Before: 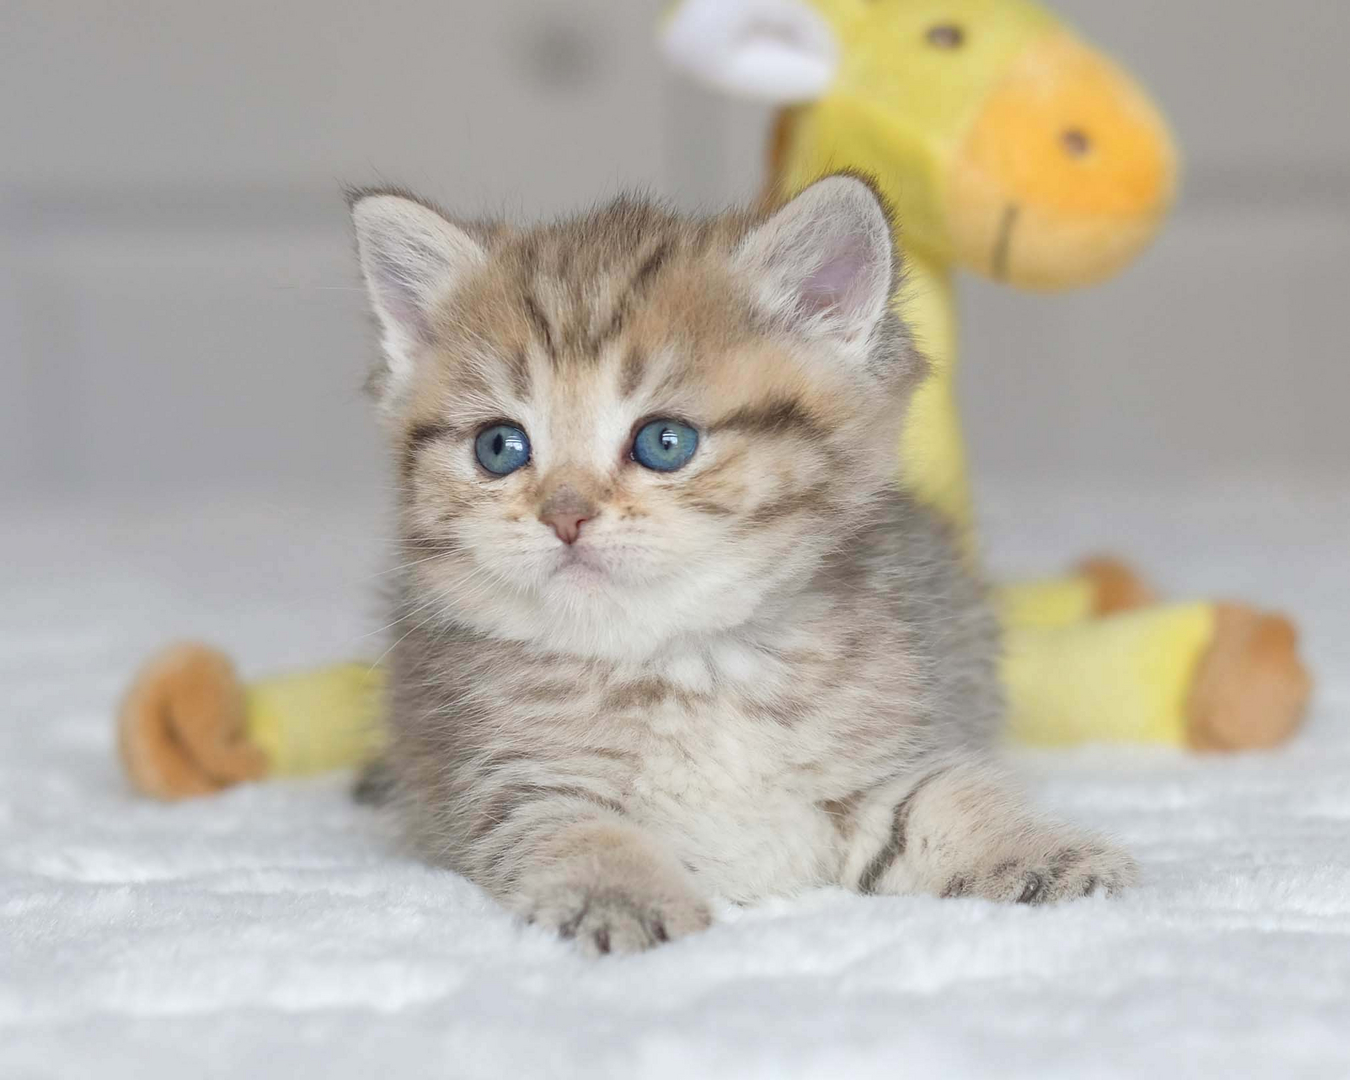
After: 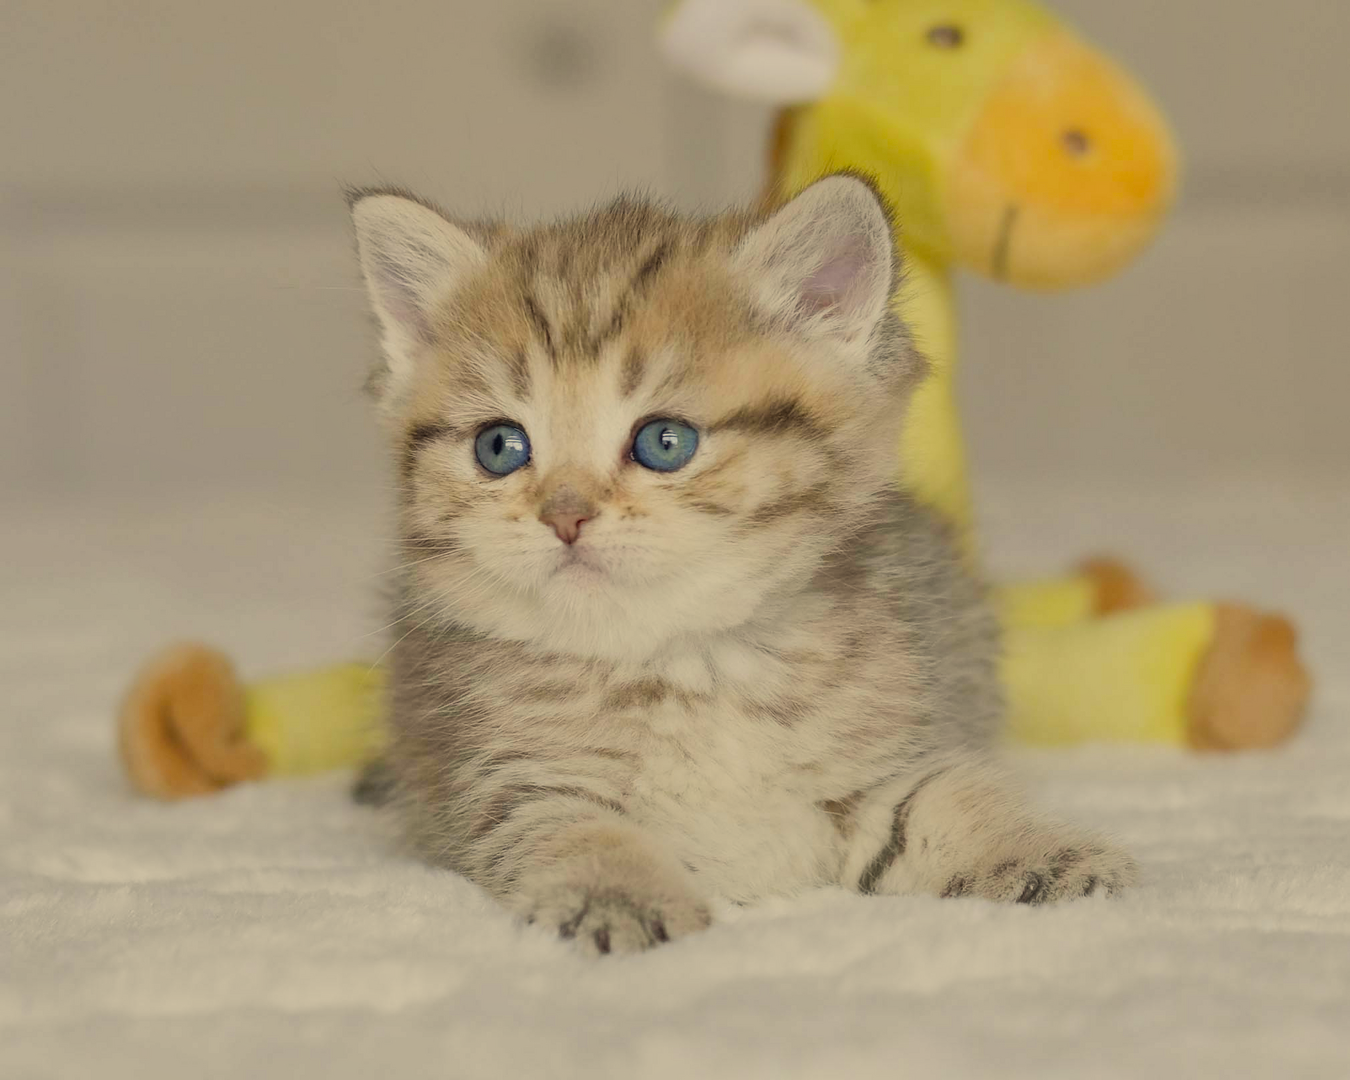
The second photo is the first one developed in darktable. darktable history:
filmic rgb: black relative exposure -7.65 EV, white relative exposure 4.56 EV, hardness 3.61
color correction: highlights a* 2.7, highlights b* 22.9
shadows and highlights: radius 135.39, soften with gaussian
